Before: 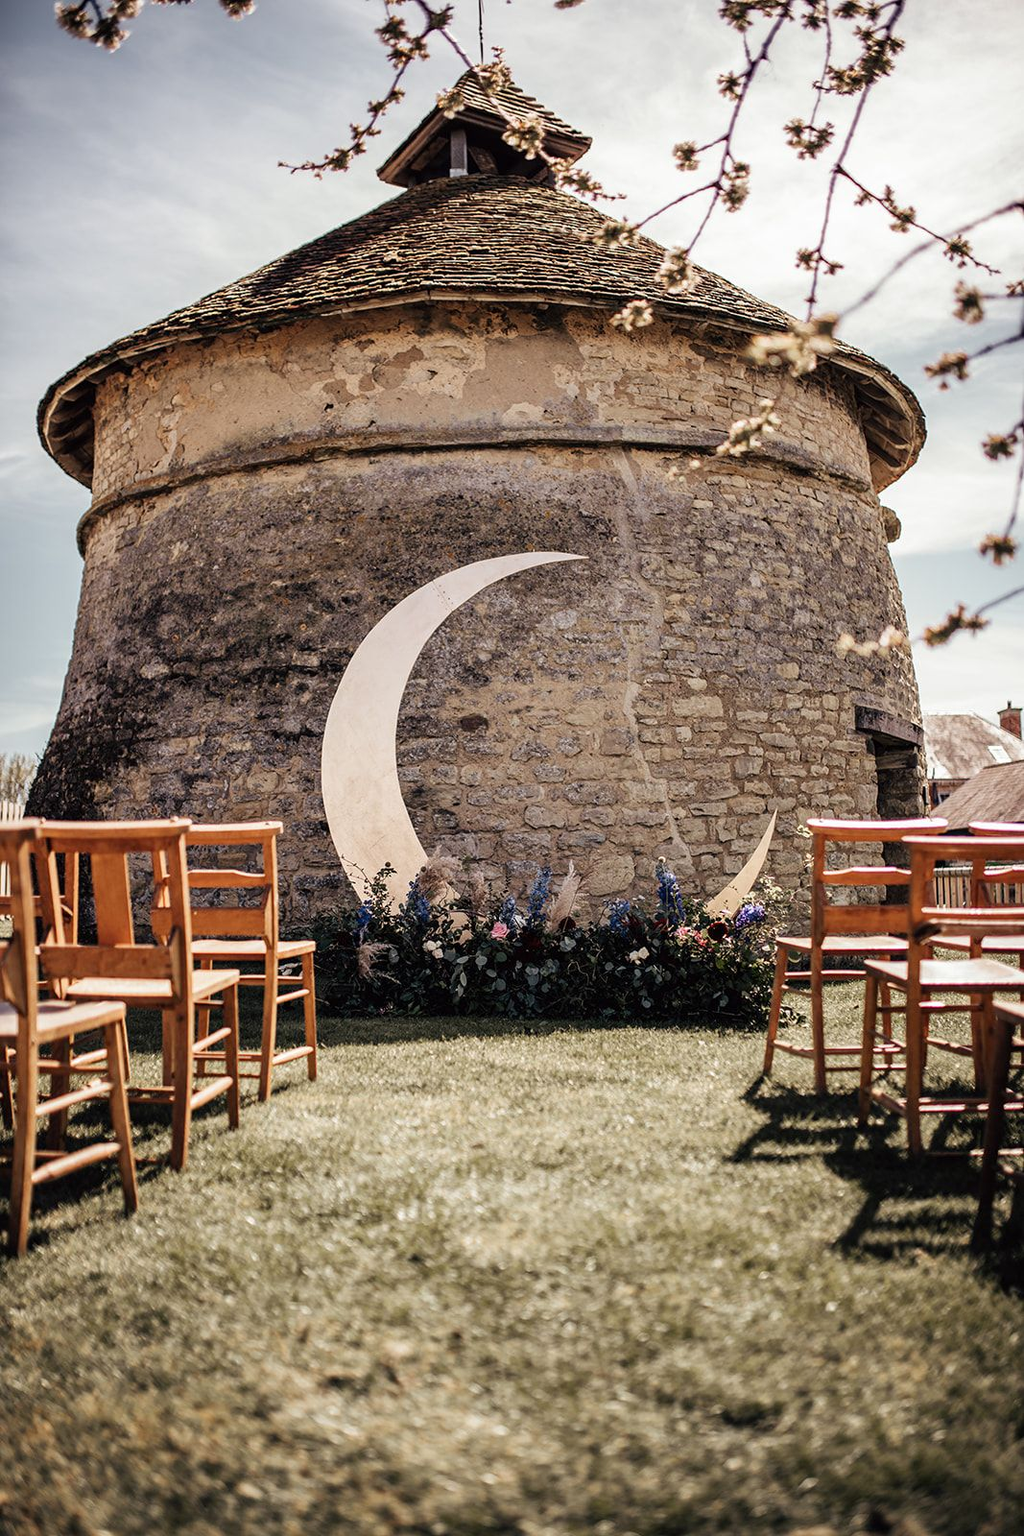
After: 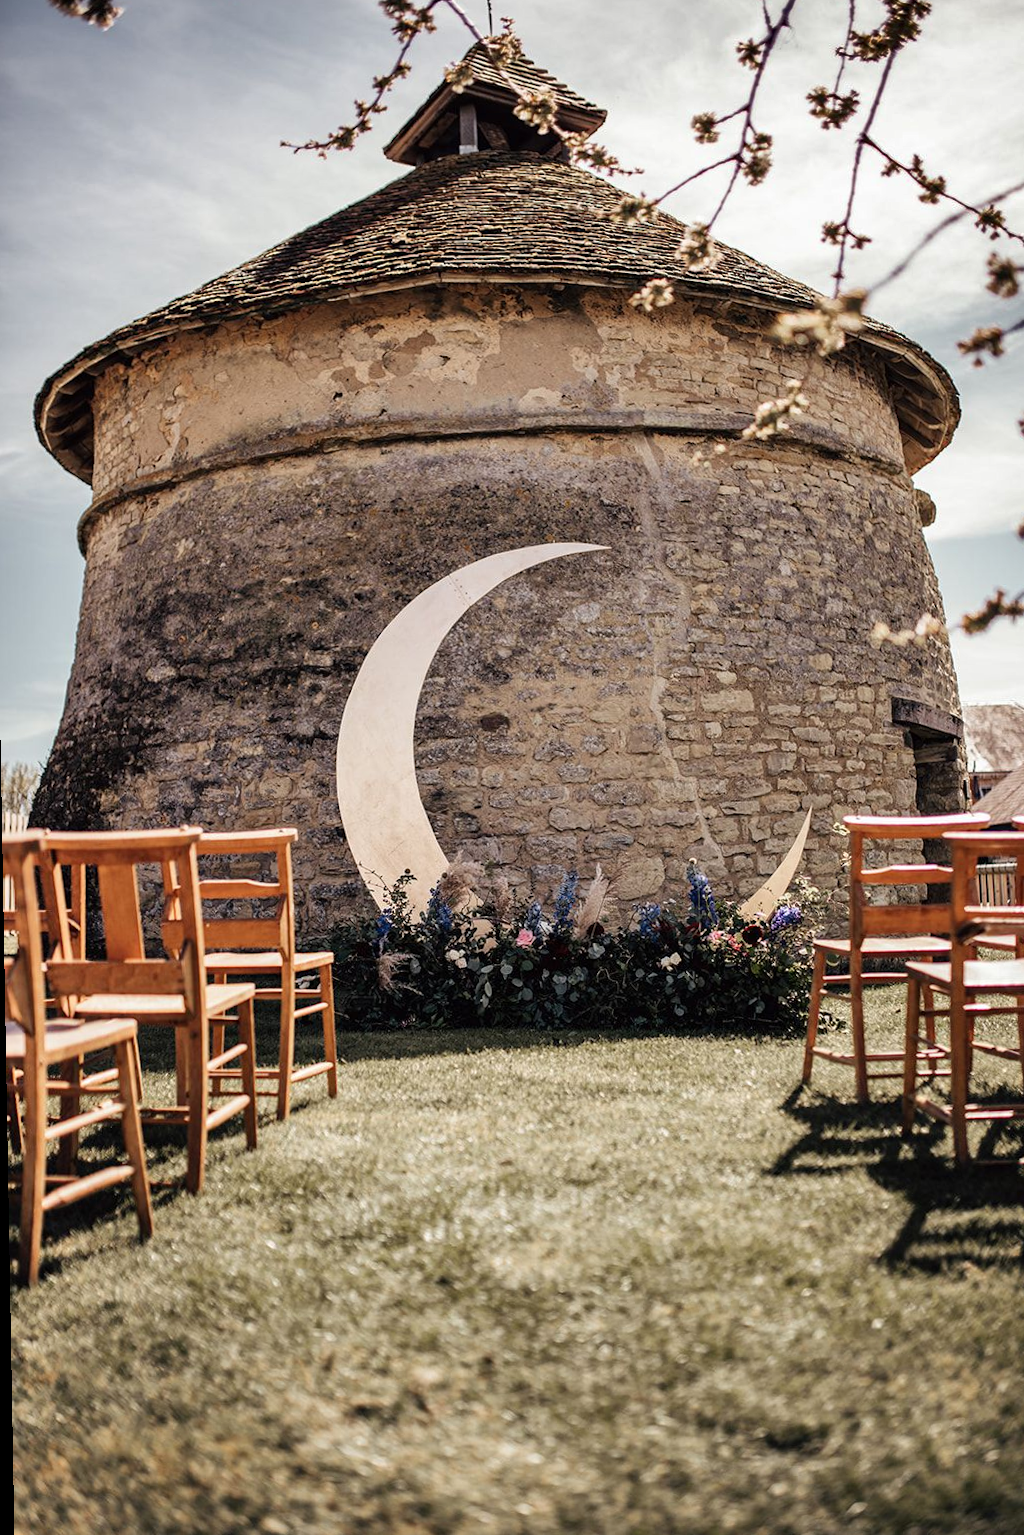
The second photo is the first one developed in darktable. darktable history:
exposure: compensate highlight preservation false
rotate and perspective: rotation -1°, crop left 0.011, crop right 0.989, crop top 0.025, crop bottom 0.975
shadows and highlights: low approximation 0.01, soften with gaussian
crop: right 4.126%, bottom 0.031%
